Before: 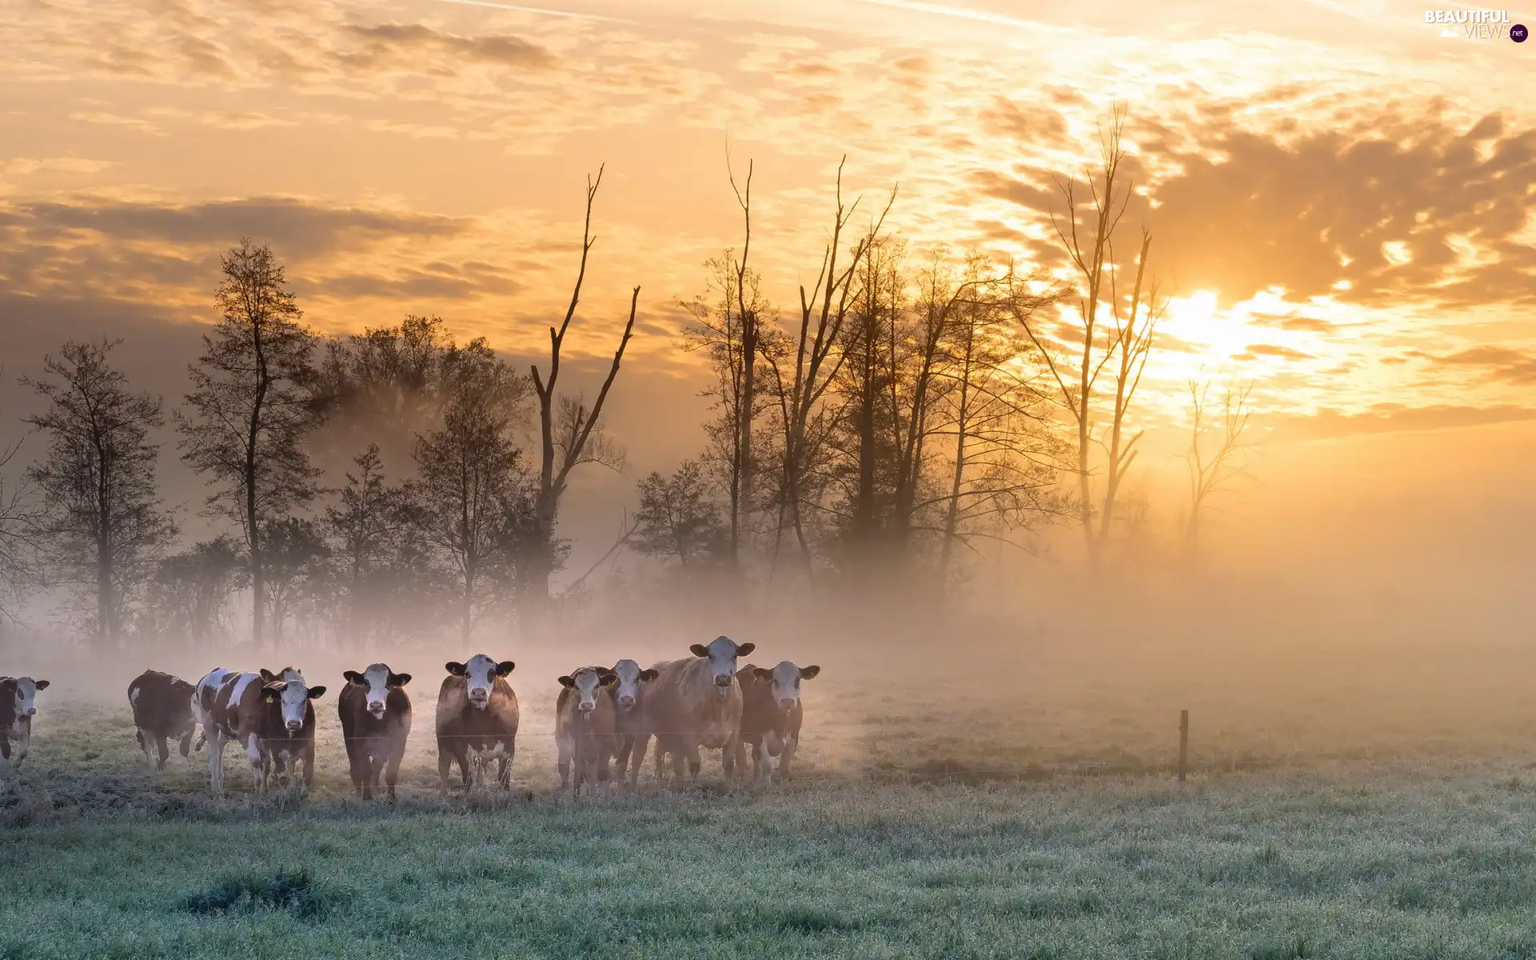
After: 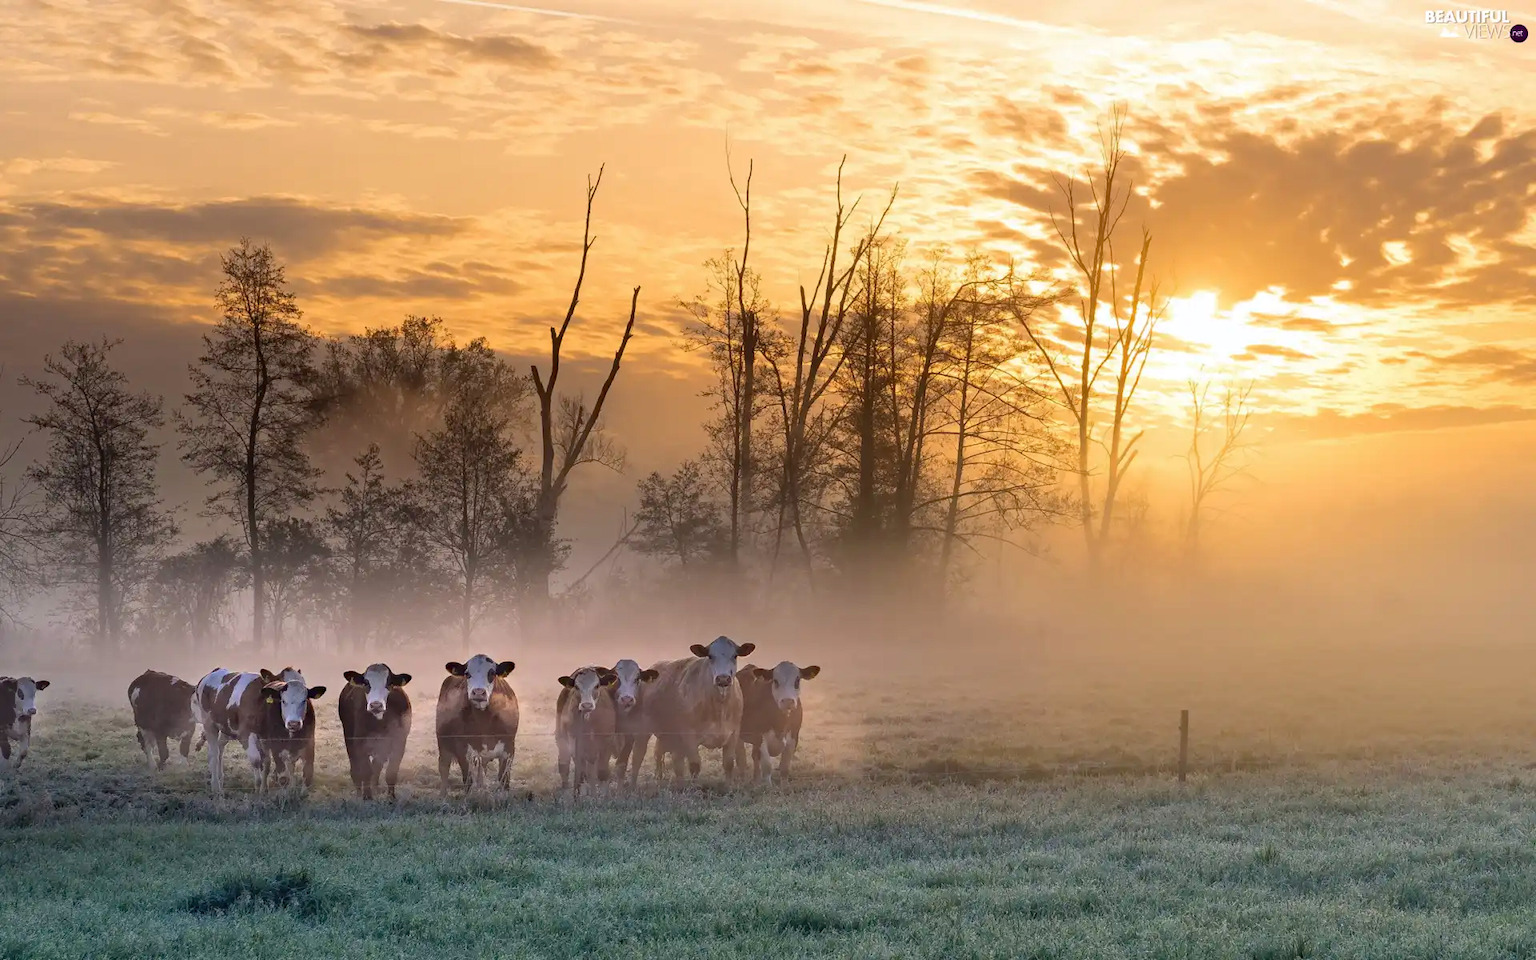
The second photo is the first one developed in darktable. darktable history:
haze removal: compatibility mode true, adaptive false
color correction: highlights b* 0.033
color balance rgb: shadows lift › hue 87.27°, perceptual saturation grading › global saturation 0.282%, saturation formula JzAzBz (2021)
